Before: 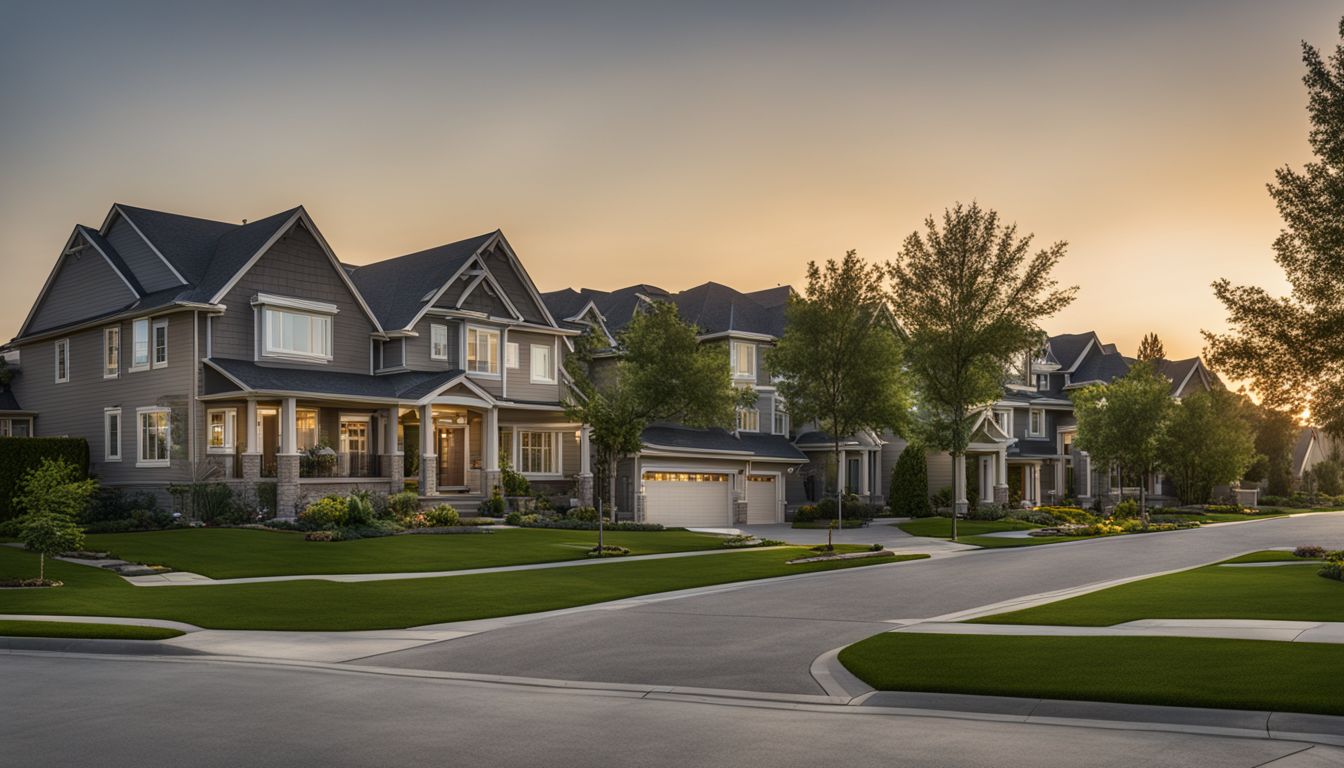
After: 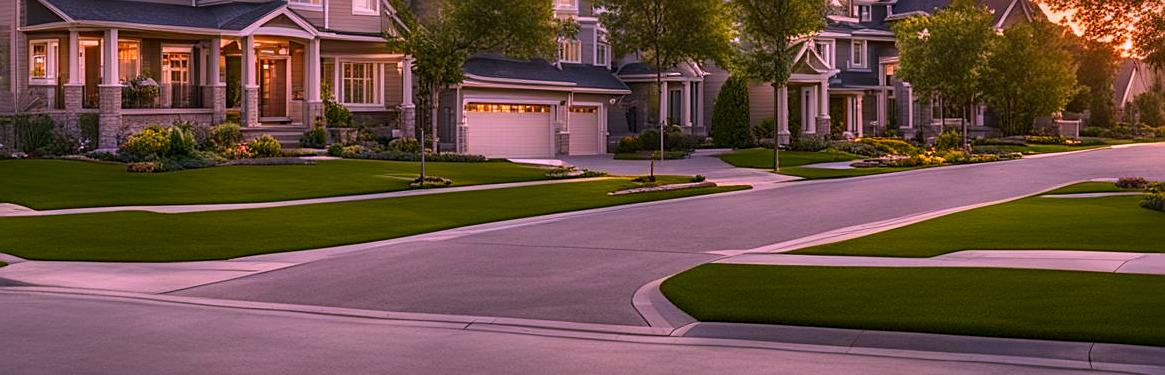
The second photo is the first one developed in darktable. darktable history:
crop and rotate: left 13.306%, top 48.129%, bottom 2.928%
color correction: highlights a* 19.5, highlights b* -11.53, saturation 1.69
white balance: emerald 1
sharpen: on, module defaults
